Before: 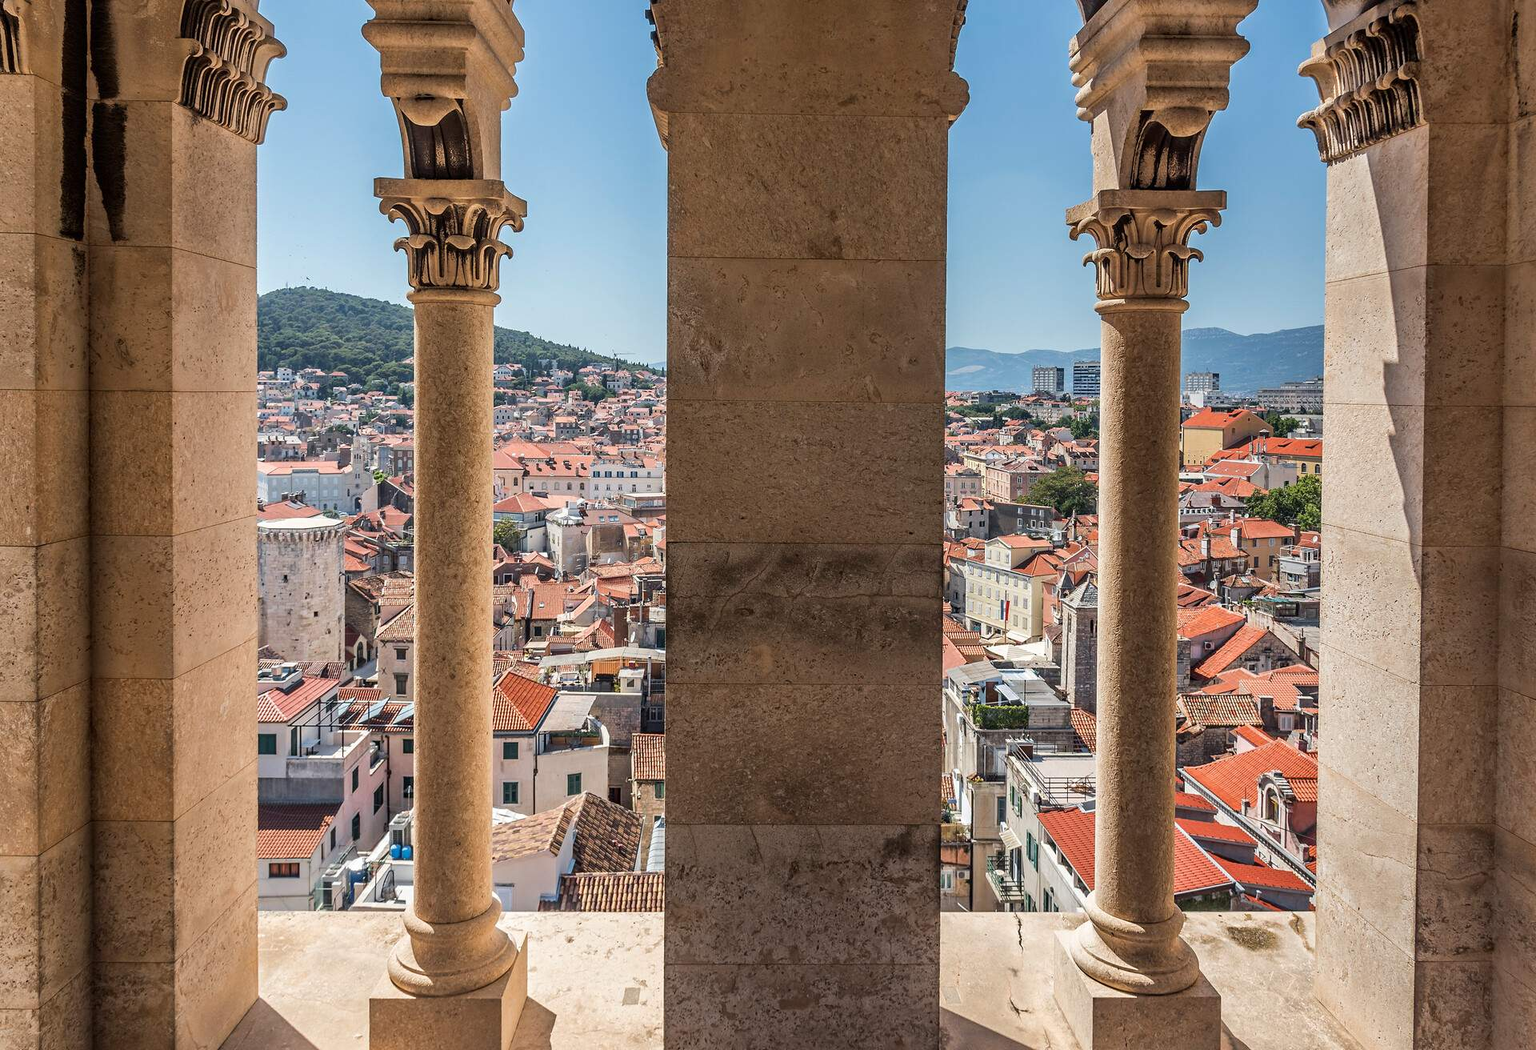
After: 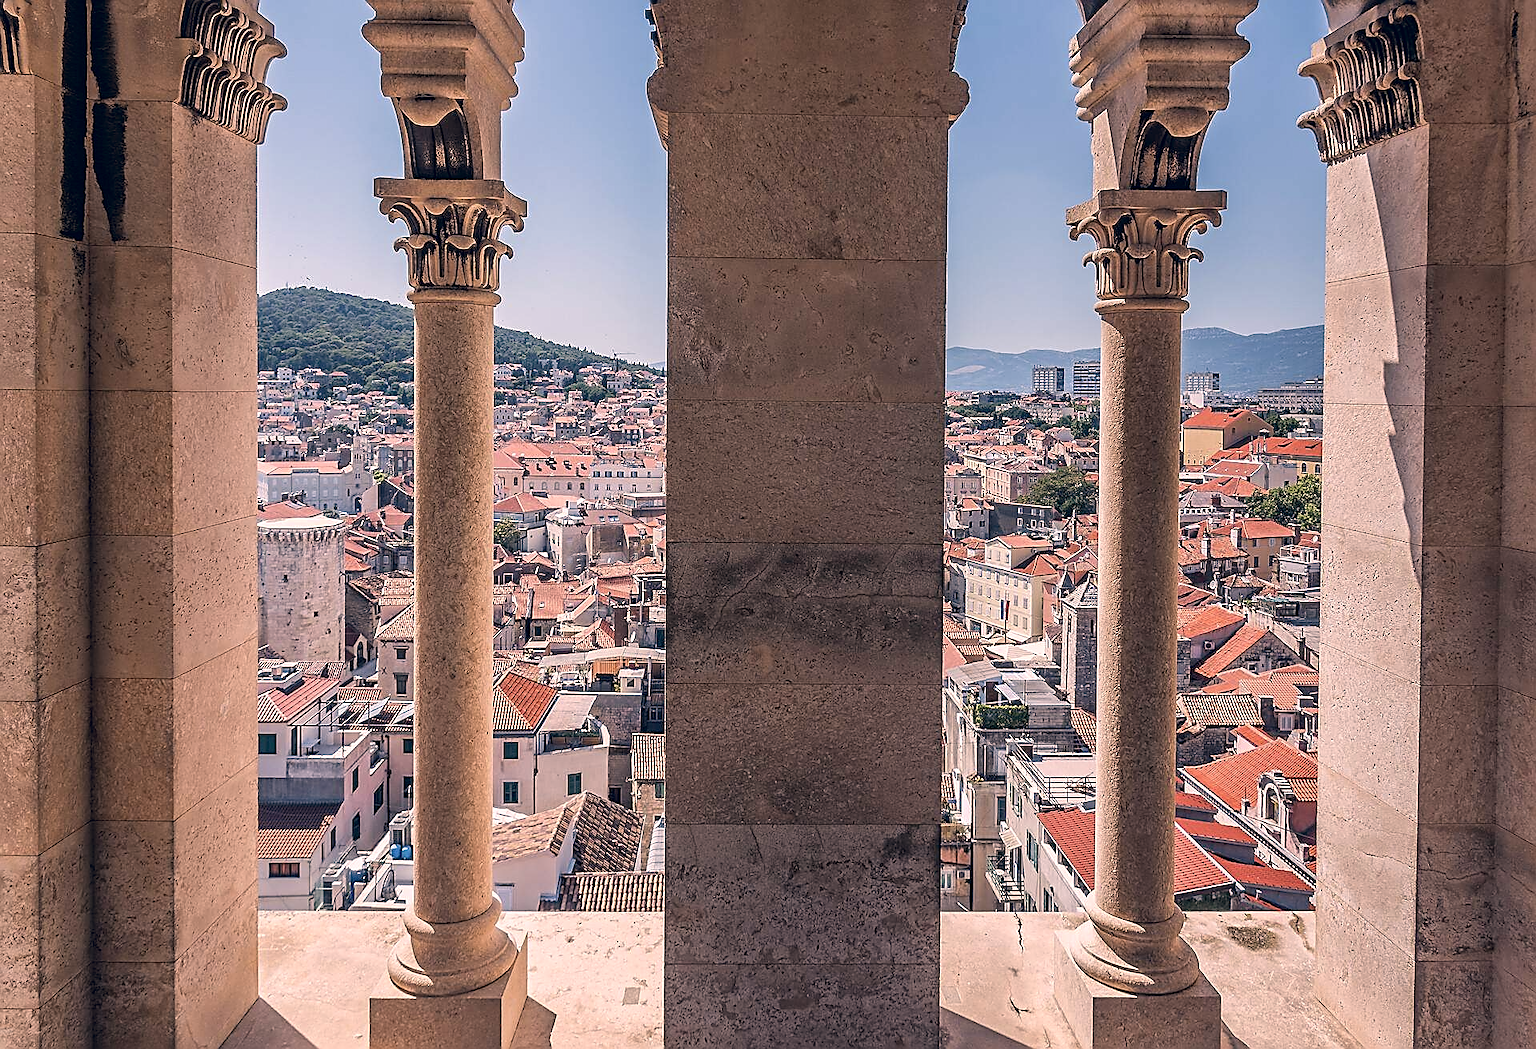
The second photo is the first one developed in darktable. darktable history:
sharpen: radius 1.407, amount 1.259, threshold 0.77
color correction: highlights a* 14.19, highlights b* 5.63, shadows a* -4.96, shadows b* -15.16, saturation 0.852
